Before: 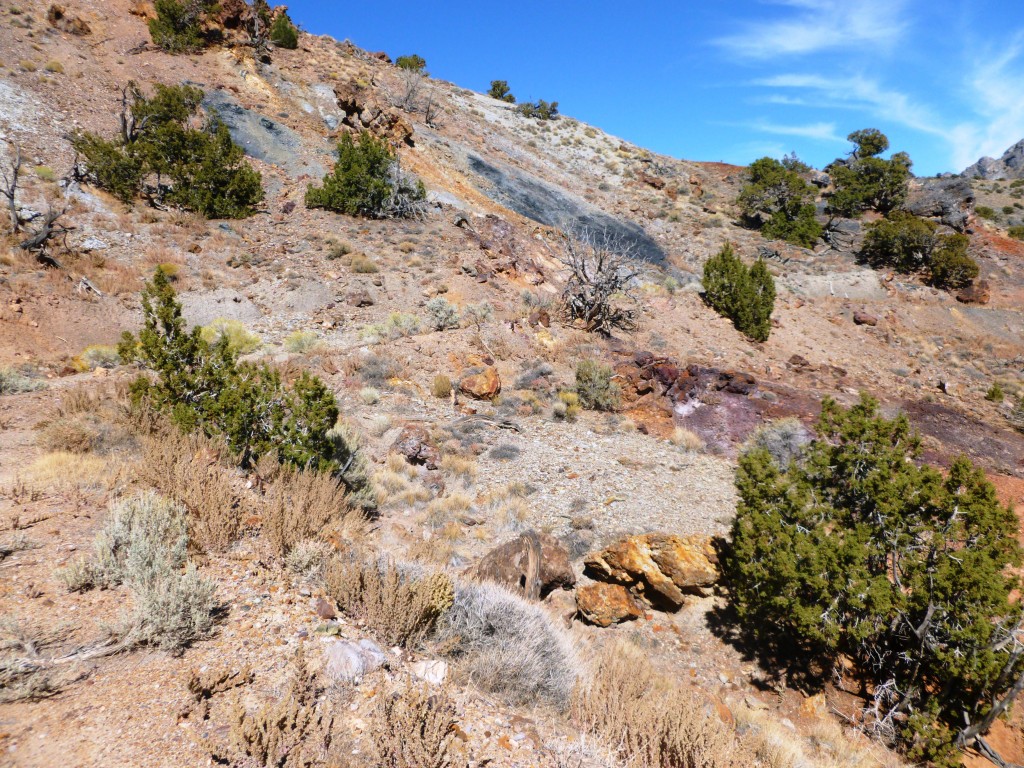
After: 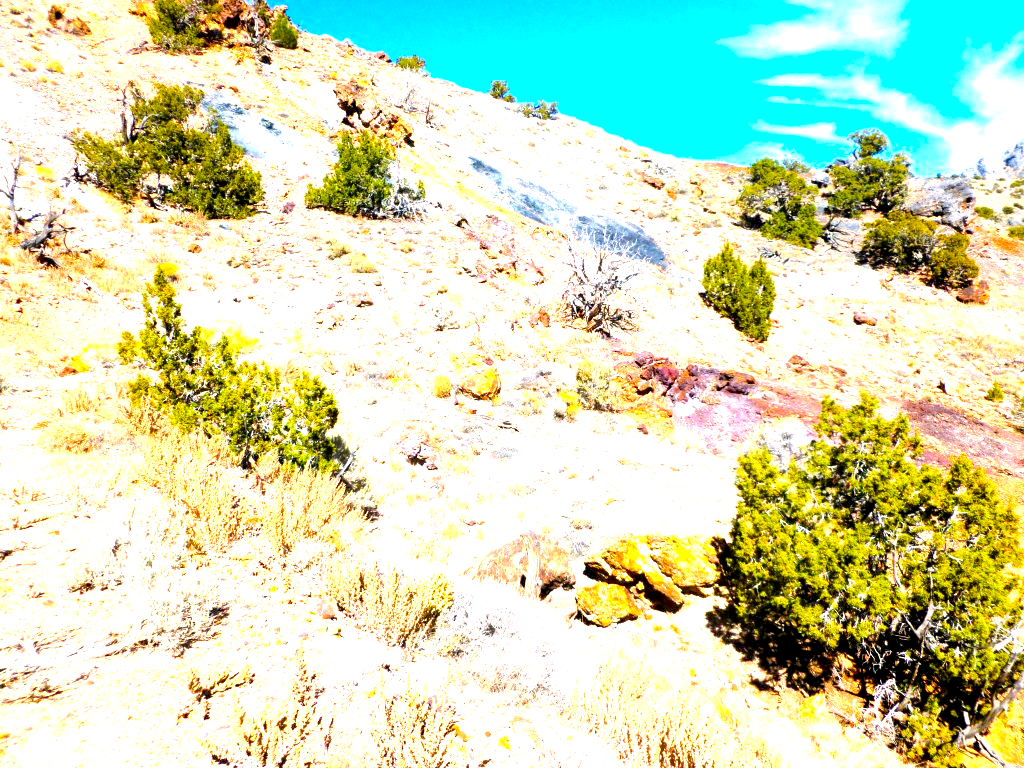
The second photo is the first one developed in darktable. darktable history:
exposure: black level correction 0.005, exposure 2.084 EV, compensate highlight preservation false
color balance rgb: linear chroma grading › global chroma 15%, perceptual saturation grading › global saturation 30%
